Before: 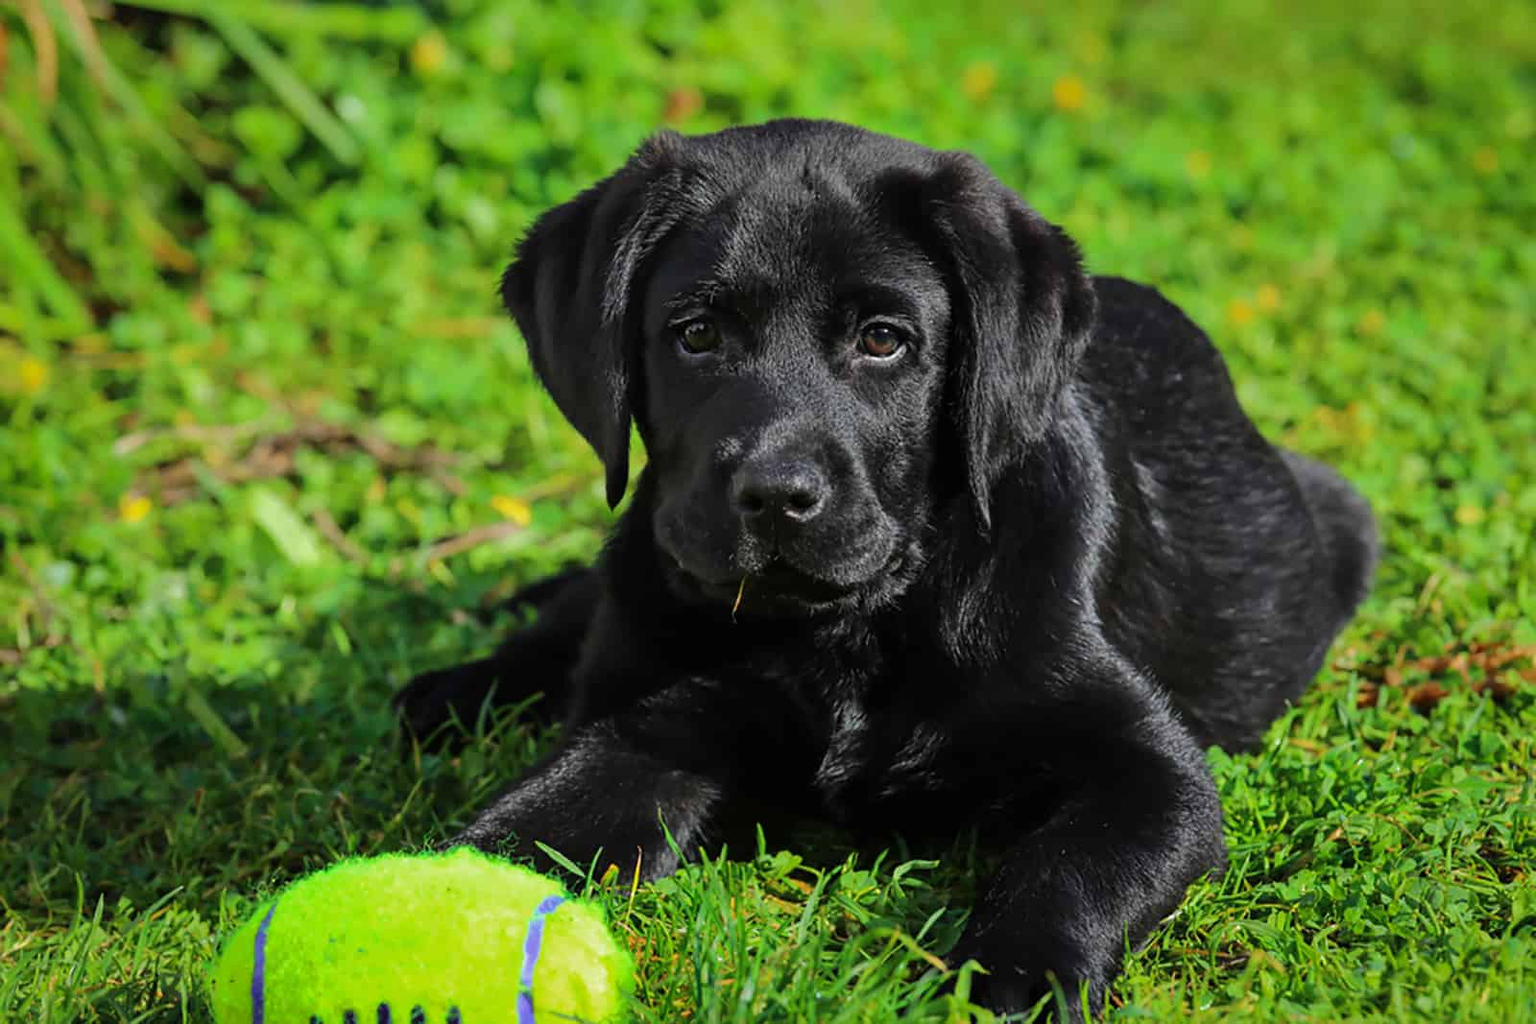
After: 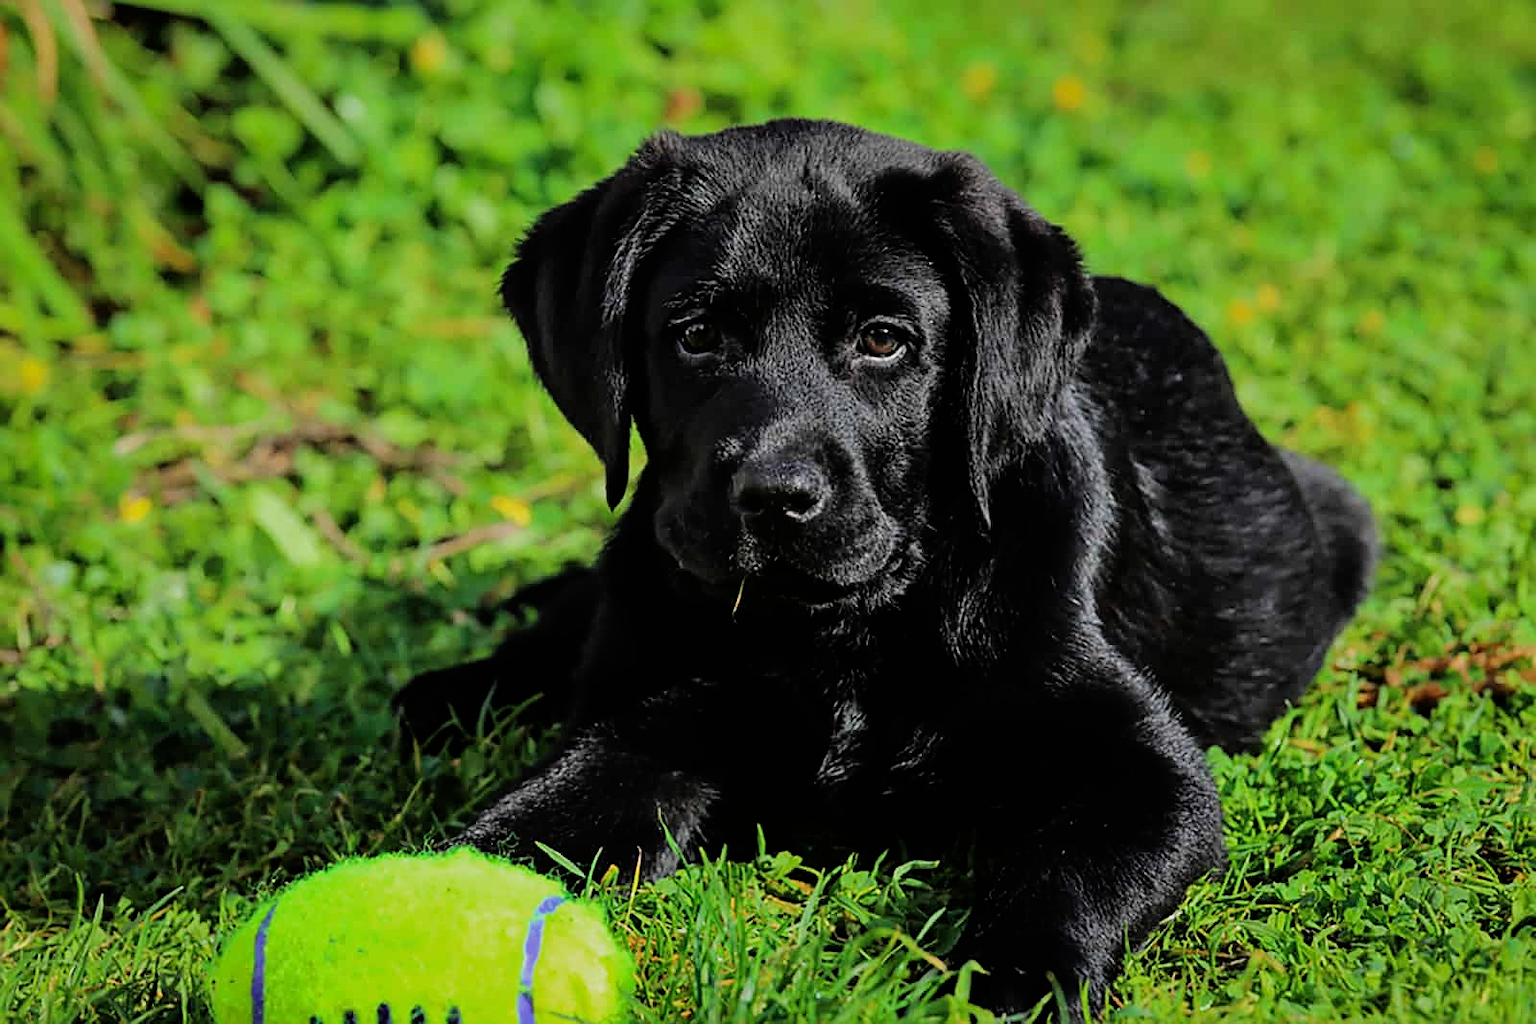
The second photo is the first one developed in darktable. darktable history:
sharpen: on, module defaults
filmic rgb: threshold 3 EV, hardness 4.17, latitude 50%, contrast 1.1, preserve chrominance max RGB, color science v6 (2022), contrast in shadows safe, contrast in highlights safe, enable highlight reconstruction true
